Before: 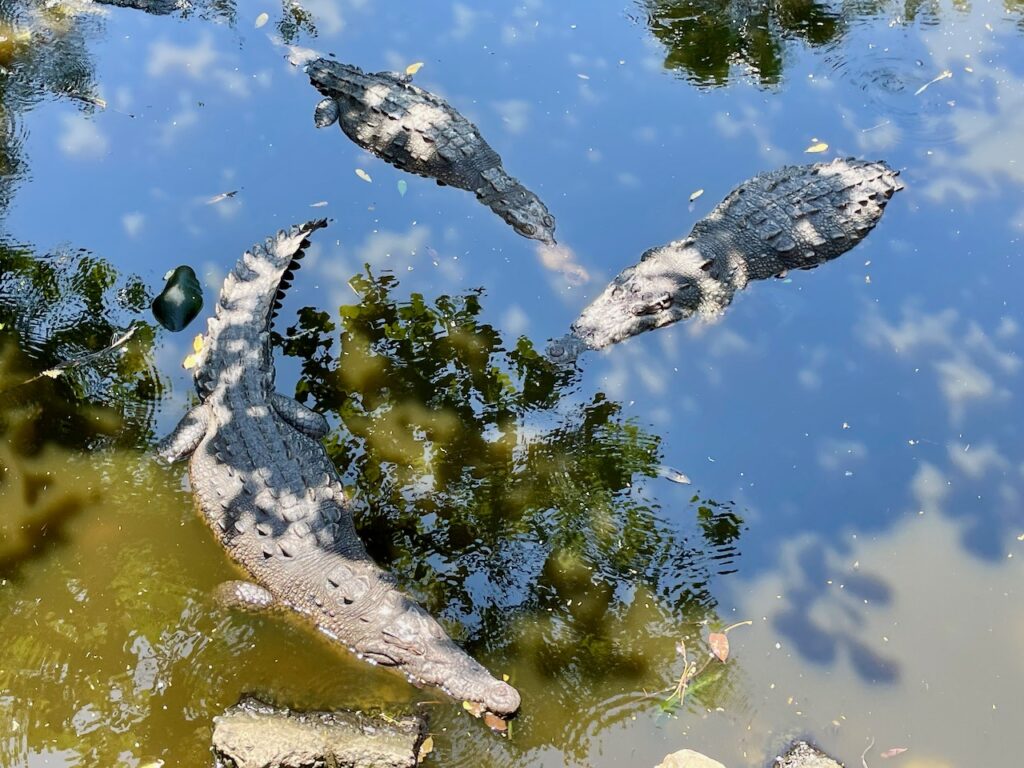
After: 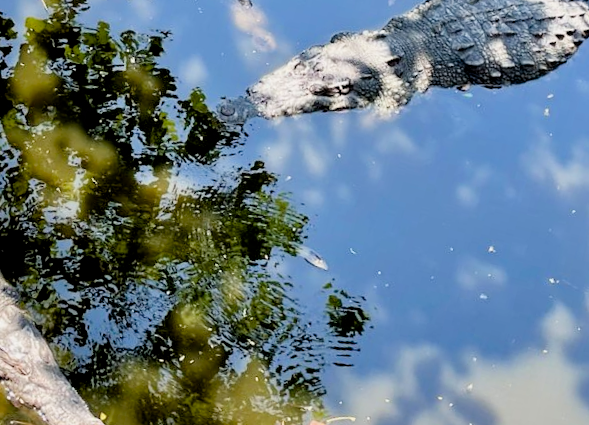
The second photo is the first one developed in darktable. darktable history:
crop: left 35.03%, top 36.625%, right 14.663%, bottom 20.057%
exposure: black level correction 0.003, exposure 0.383 EV, compensate highlight preservation false
rotate and perspective: rotation 13.27°, automatic cropping off
local contrast: mode bilateral grid, contrast 10, coarseness 25, detail 115%, midtone range 0.2
filmic rgb: black relative exposure -5.83 EV, white relative exposure 3.4 EV, hardness 3.68
